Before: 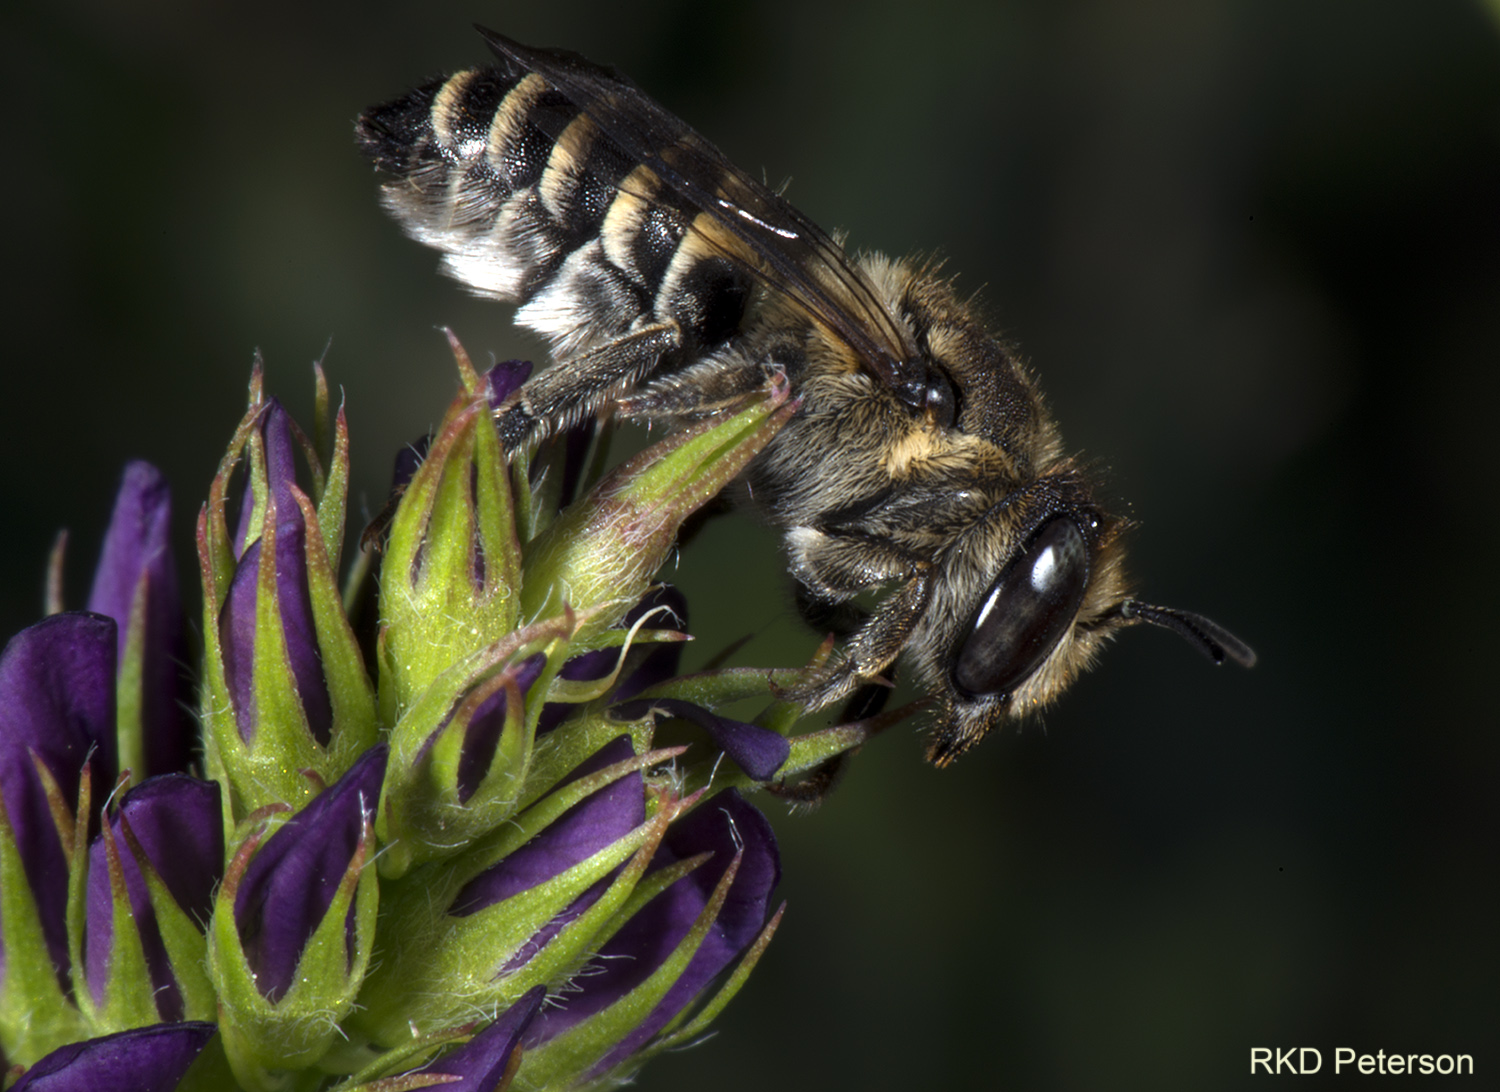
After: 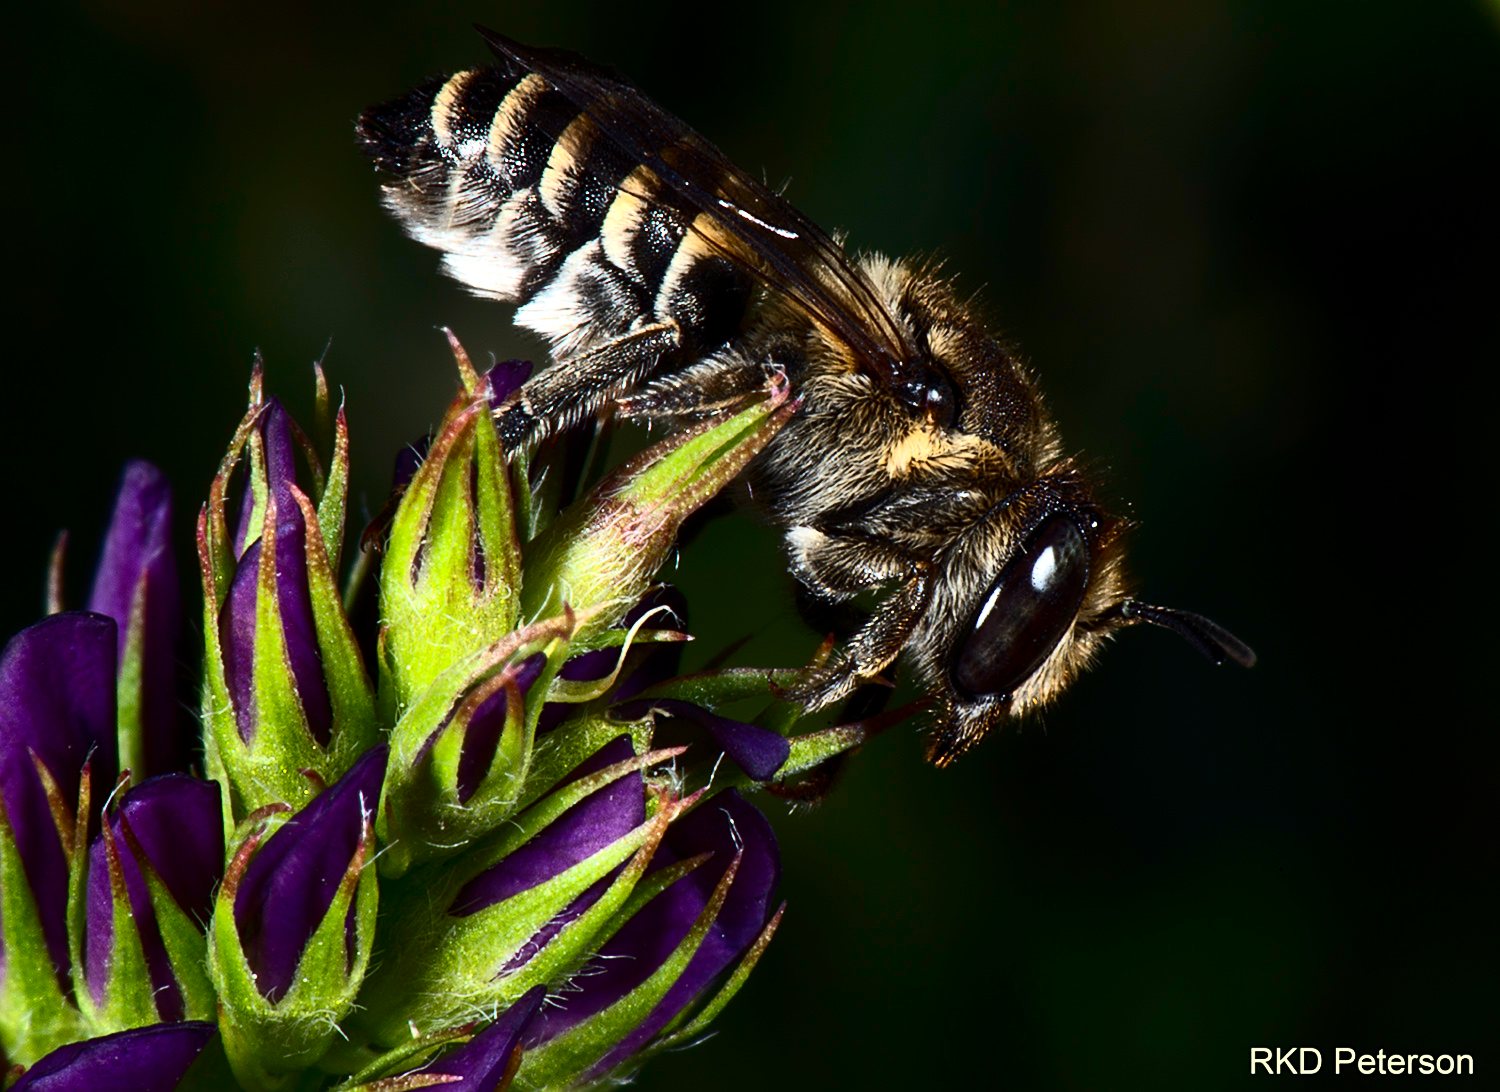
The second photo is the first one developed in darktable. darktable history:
contrast brightness saturation: contrast 0.4, brightness 0.05, saturation 0.25
sharpen: on, module defaults
